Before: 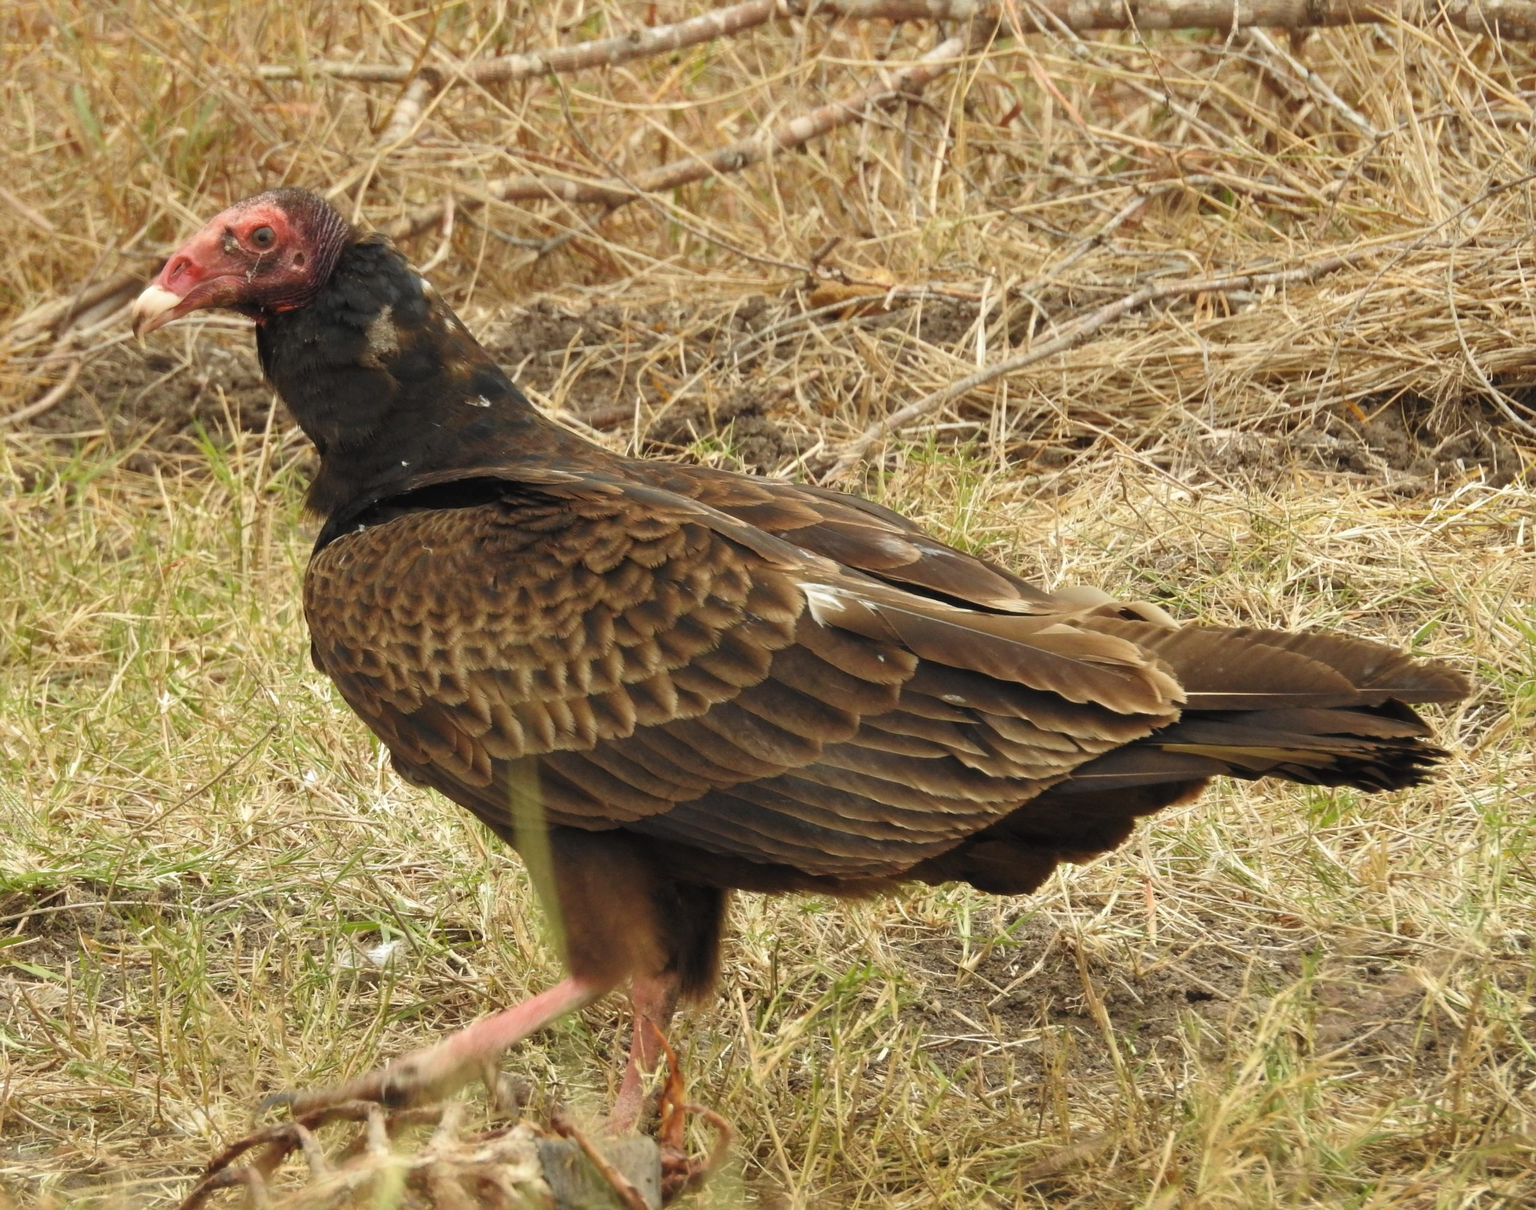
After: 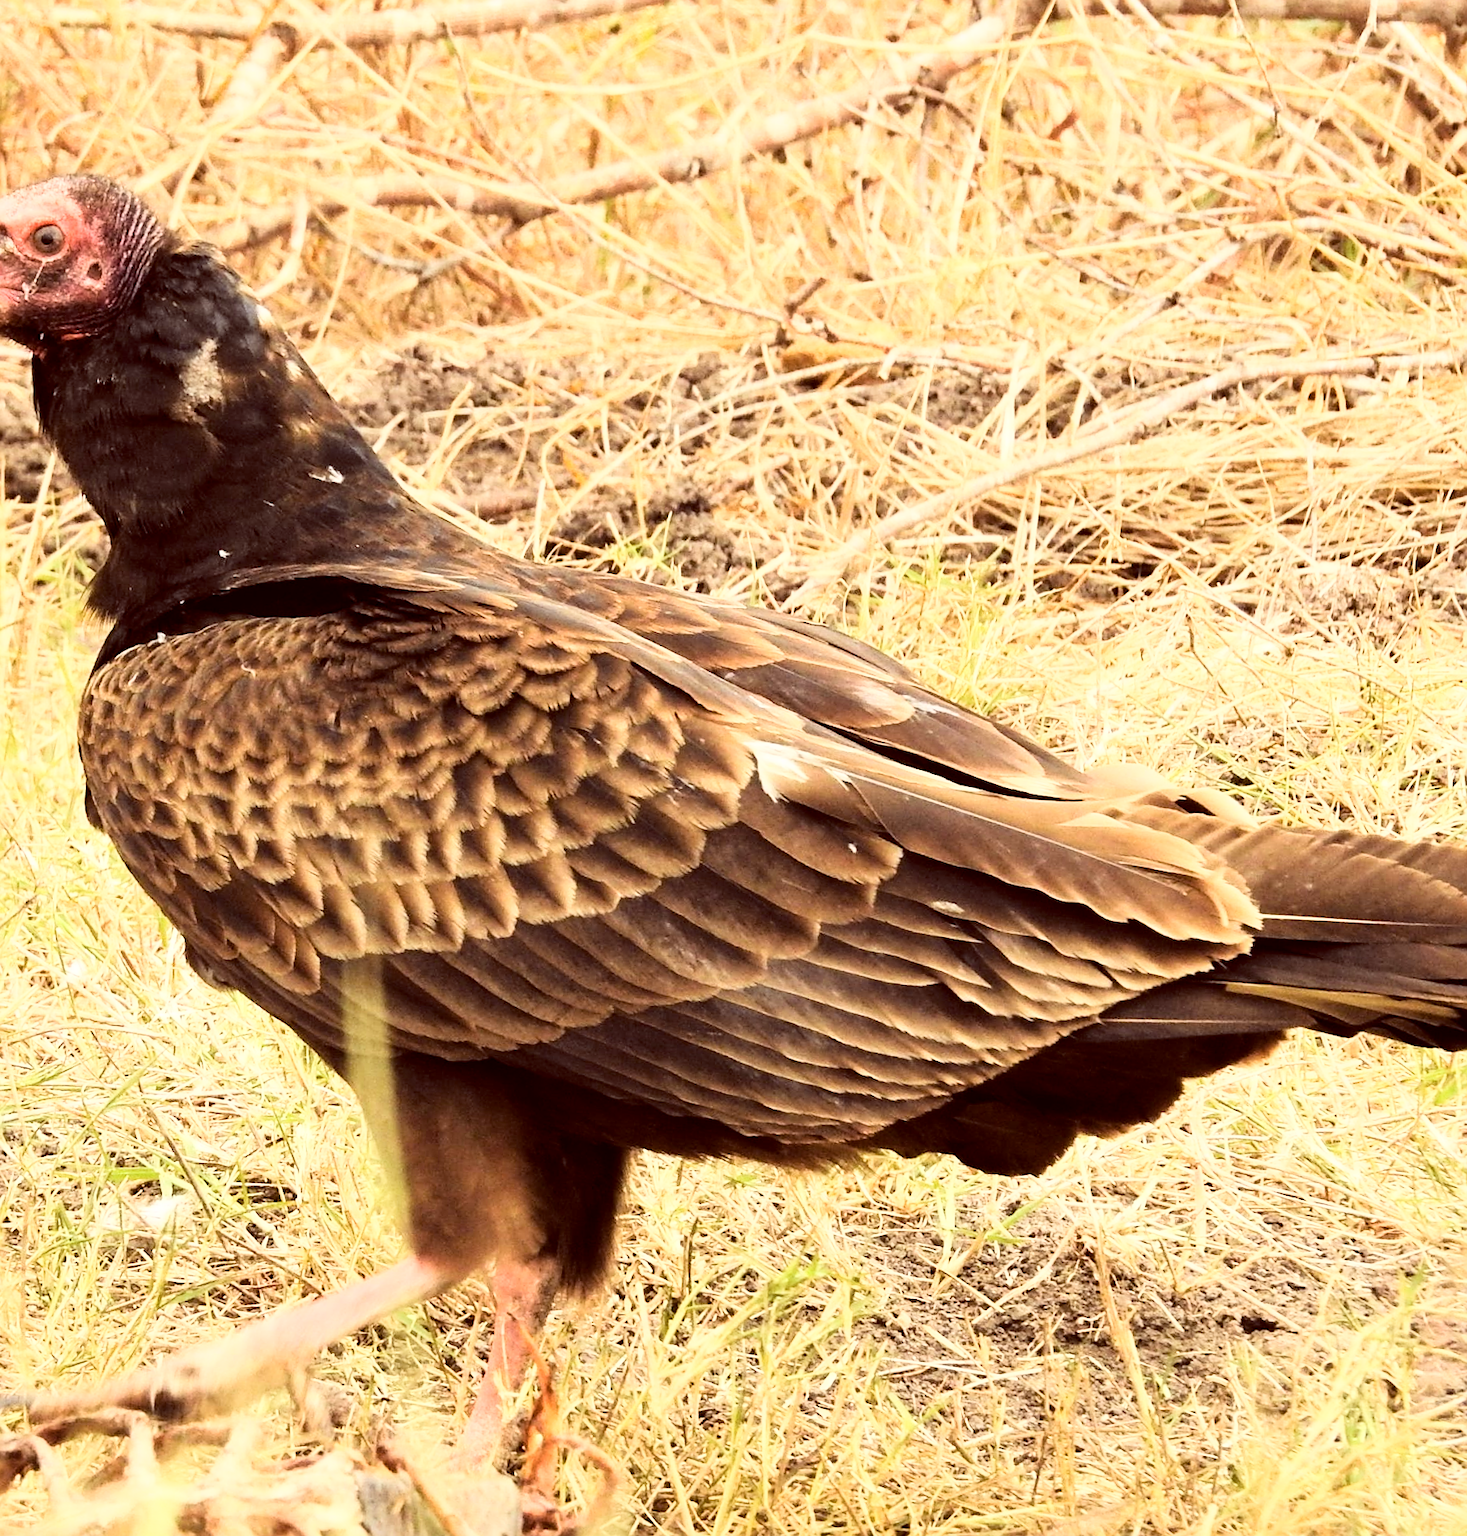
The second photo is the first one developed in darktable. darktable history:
tone curve: curves: ch0 [(0, 0) (0.004, 0.002) (0.02, 0.013) (0.218, 0.218) (0.664, 0.718) (0.832, 0.873) (1, 1)], color space Lab, independent channels, preserve colors none
crop and rotate: angle -2.85°, left 13.987%, top 0.015%, right 10.851%, bottom 0.038%
tone equalizer: edges refinement/feathering 500, mask exposure compensation -1.57 EV, preserve details no
base curve: curves: ch0 [(0, 0) (0.007, 0.004) (0.027, 0.03) (0.046, 0.07) (0.207, 0.54) (0.442, 0.872) (0.673, 0.972) (1, 1)]
sharpen: on, module defaults
contrast brightness saturation: saturation -0.053
color balance rgb: global offset › luminance -0.202%, global offset › chroma 0.266%, perceptual saturation grading › global saturation -1.885%, perceptual saturation grading › highlights -7.287%, perceptual saturation grading › mid-tones 7.373%, perceptual saturation grading › shadows 4.45%
